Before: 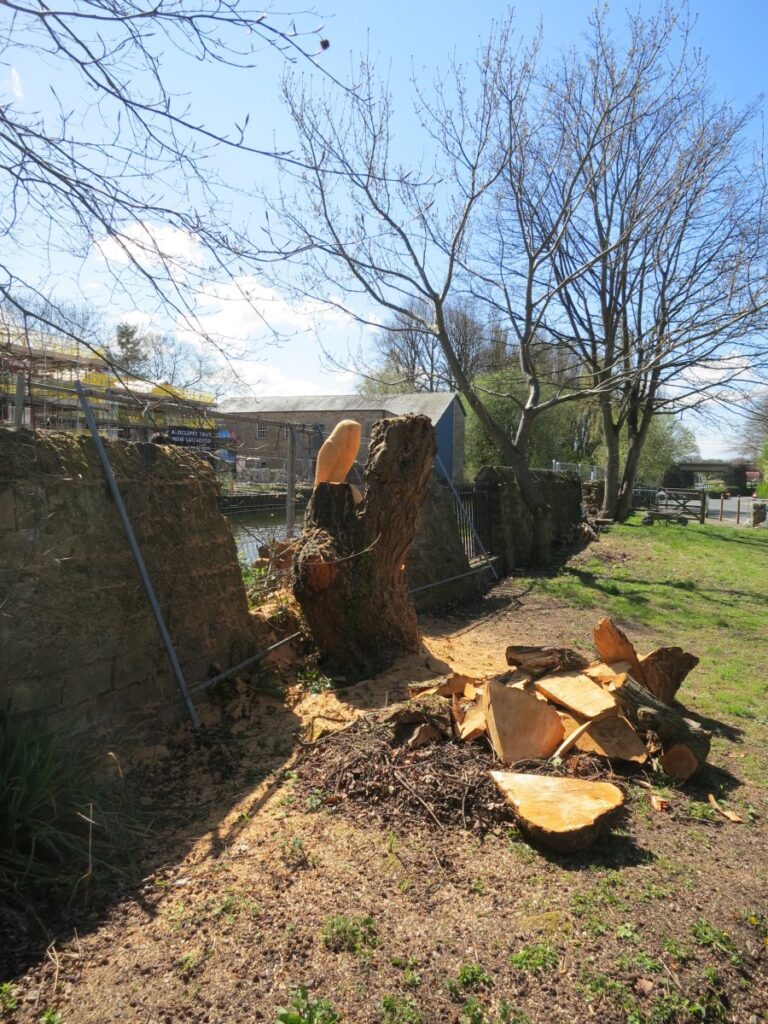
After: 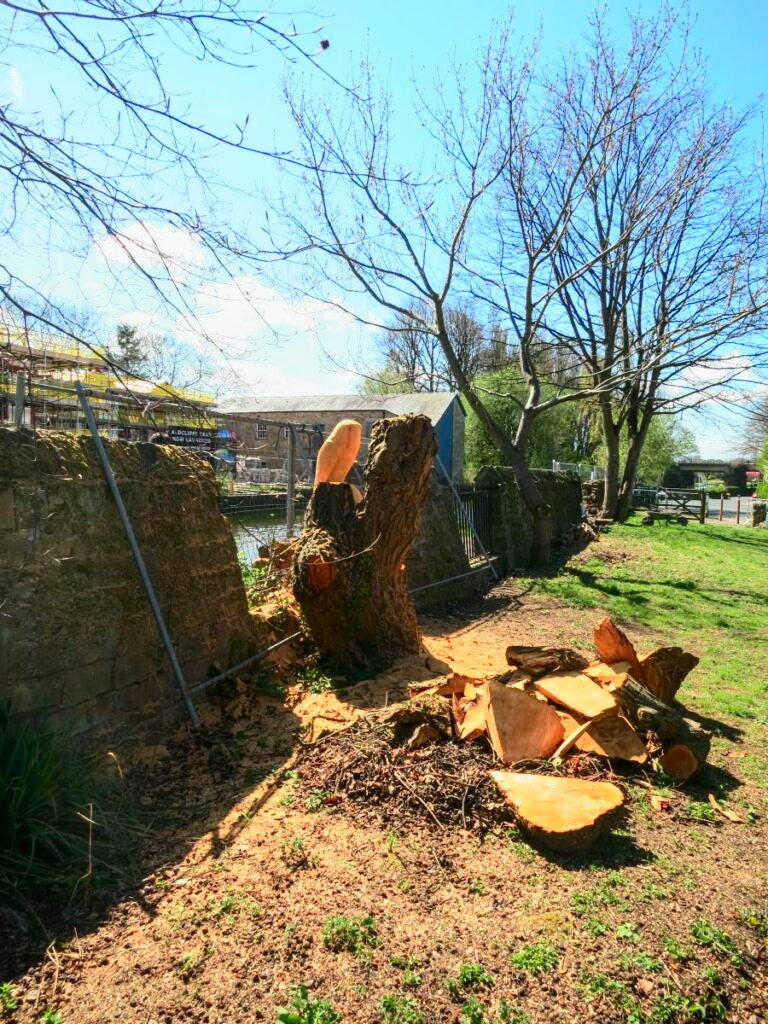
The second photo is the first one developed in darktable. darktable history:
tone curve: curves: ch0 [(0, 0.003) (0.044, 0.025) (0.12, 0.089) (0.197, 0.168) (0.281, 0.273) (0.468, 0.548) (0.583, 0.691) (0.701, 0.815) (0.86, 0.922) (1, 0.982)]; ch1 [(0, 0) (0.232, 0.214) (0.404, 0.376) (0.461, 0.425) (0.493, 0.481) (0.501, 0.5) (0.517, 0.524) (0.55, 0.585) (0.598, 0.651) (0.671, 0.735) (0.796, 0.85) (1, 1)]; ch2 [(0, 0) (0.249, 0.216) (0.357, 0.317) (0.448, 0.432) (0.478, 0.492) (0.498, 0.499) (0.517, 0.527) (0.537, 0.564) (0.569, 0.617) (0.61, 0.659) (0.706, 0.75) (0.808, 0.809) (0.991, 0.968)], color space Lab, independent channels, preserve colors none
local contrast: on, module defaults
